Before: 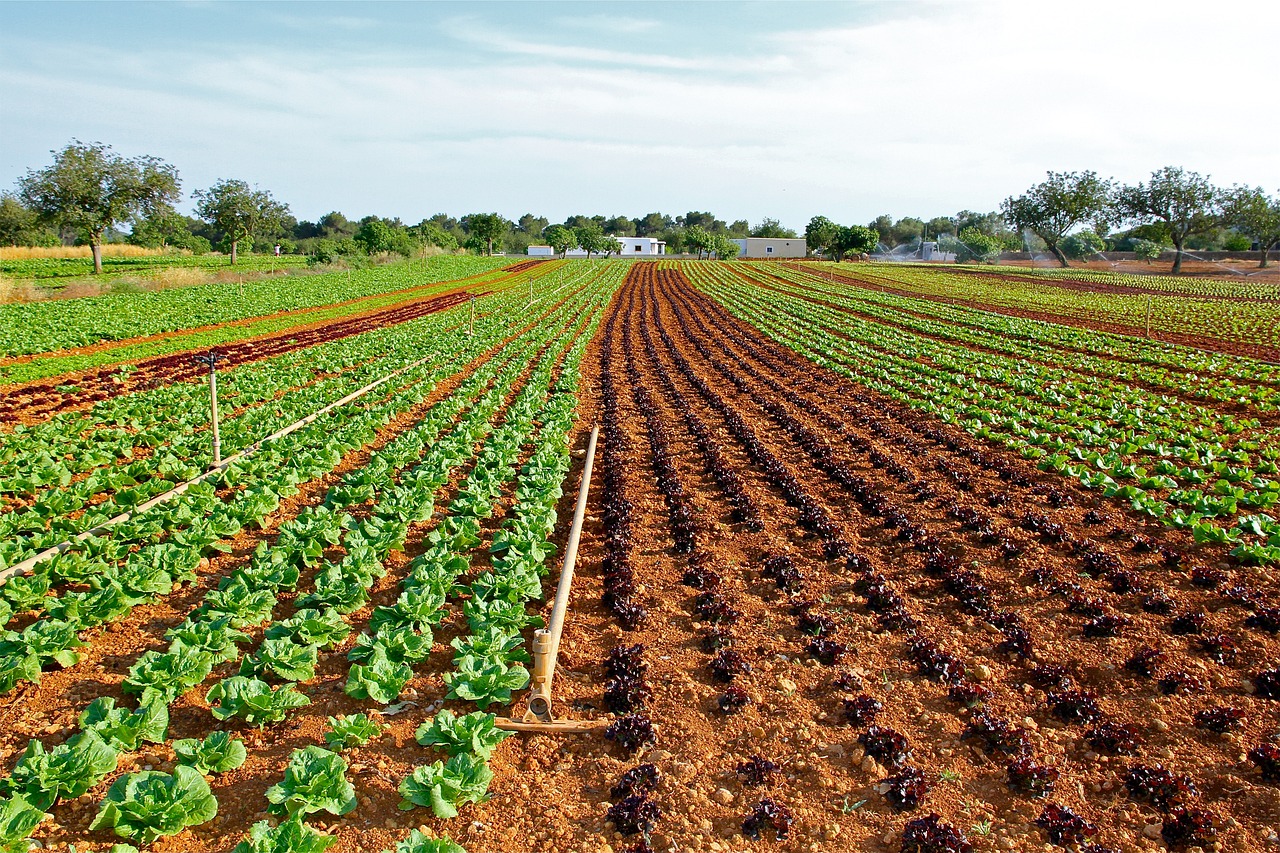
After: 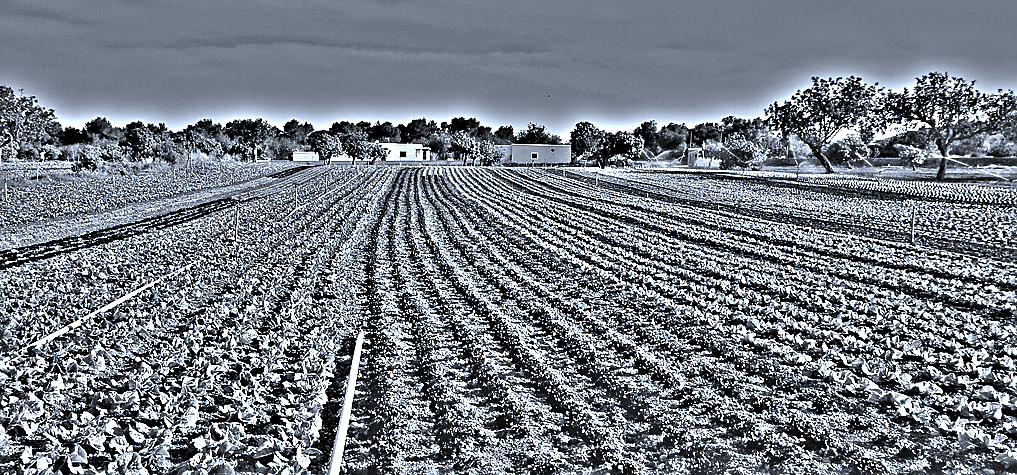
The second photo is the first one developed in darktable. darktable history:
sharpen: on, module defaults
crop: left 18.38%, top 11.092%, right 2.134%, bottom 33.217%
exposure: exposure -0.582 EV, compensate highlight preservation false
color correction: highlights a* -2.24, highlights b* -18.1
highpass: on, module defaults
contrast brightness saturation: contrast 0.04, saturation 0.16
color balance rgb: shadows lift › luminance -20%, power › hue 72.24°, highlights gain › luminance 15%, global offset › hue 171.6°, perceptual saturation grading › highlights -30%, perceptual saturation grading › shadows 20%, global vibrance 30%, contrast 10%
shadows and highlights: shadows 20.55, highlights -20.99, soften with gaussian
